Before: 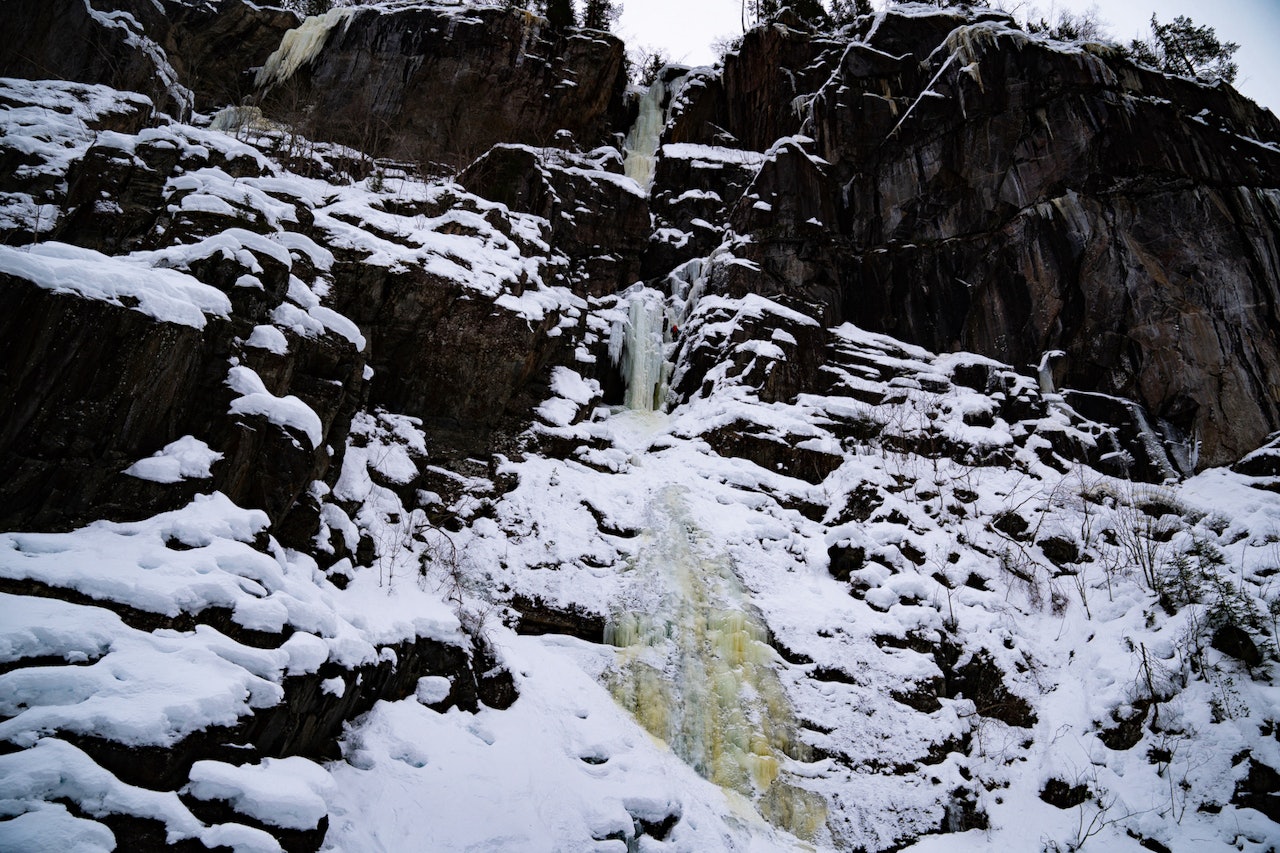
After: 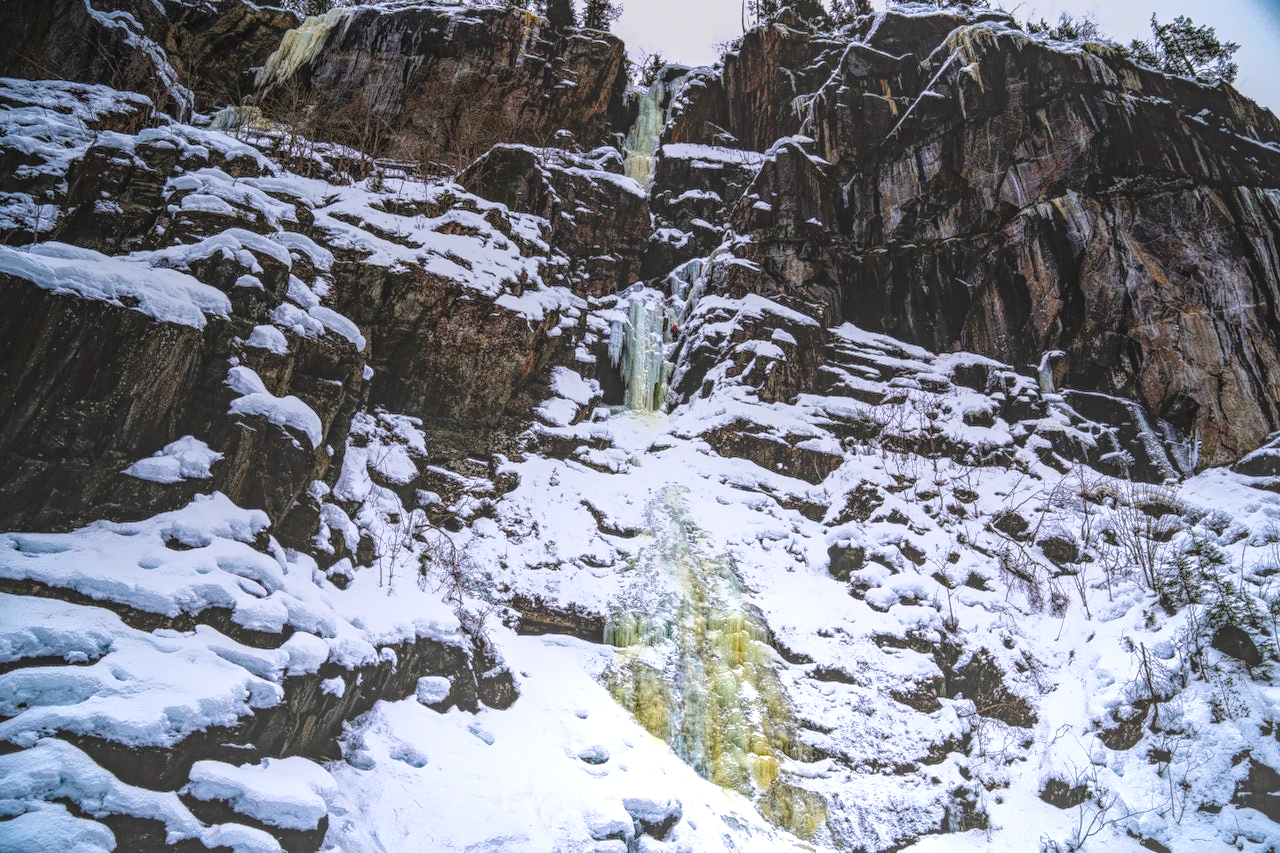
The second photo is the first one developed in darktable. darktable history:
levels: levels [0, 0.394, 0.787]
velvia: on, module defaults
local contrast: highlights 20%, shadows 28%, detail 201%, midtone range 0.2
